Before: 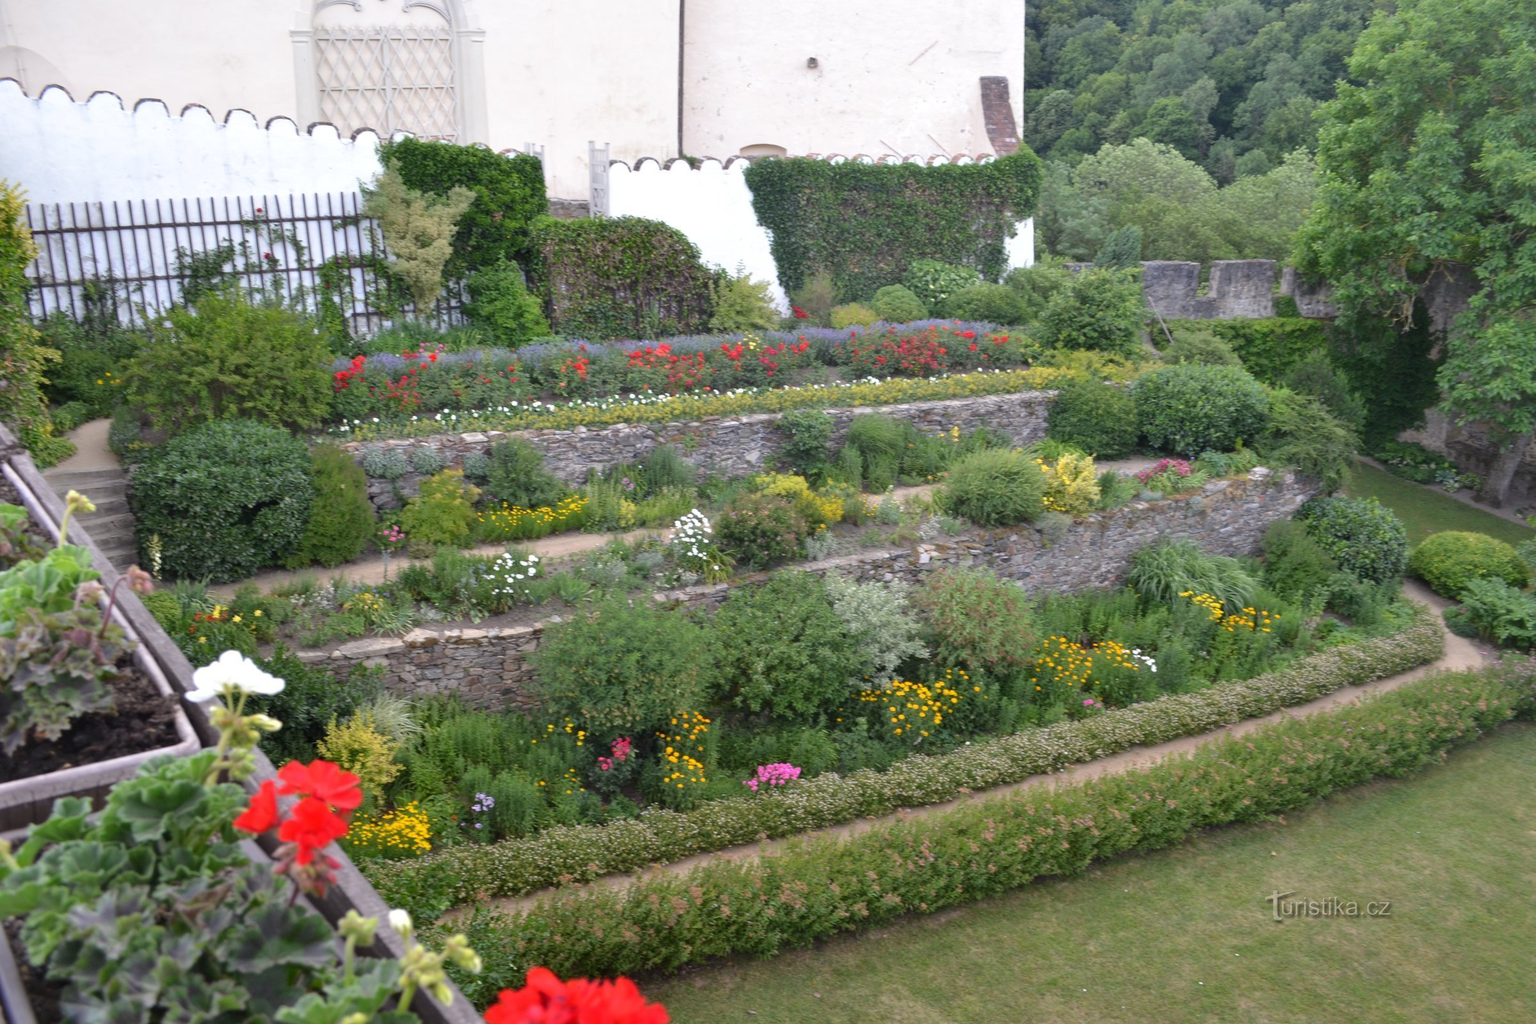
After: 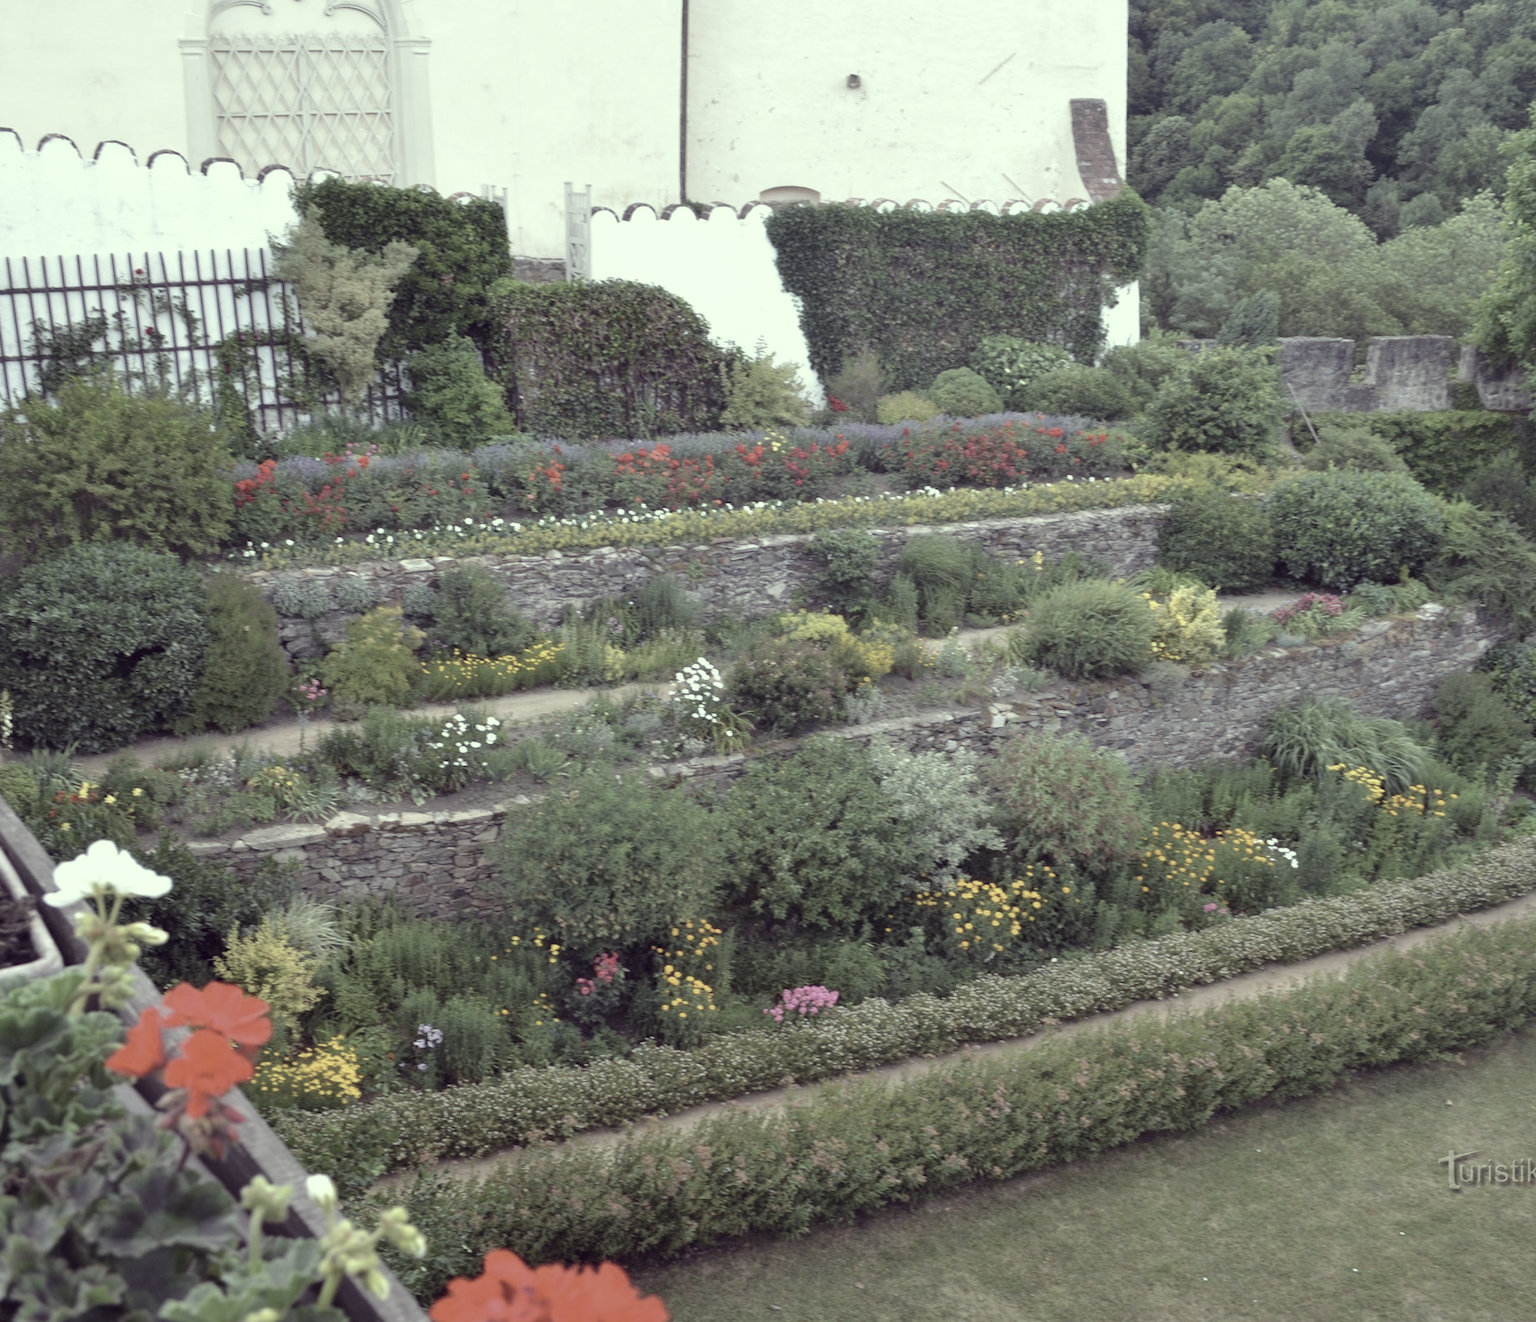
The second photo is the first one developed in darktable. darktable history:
crop: left 9.88%, right 12.664%
color correction: highlights a* -20.17, highlights b* 20.27, shadows a* 20.03, shadows b* -20.46, saturation 0.43
